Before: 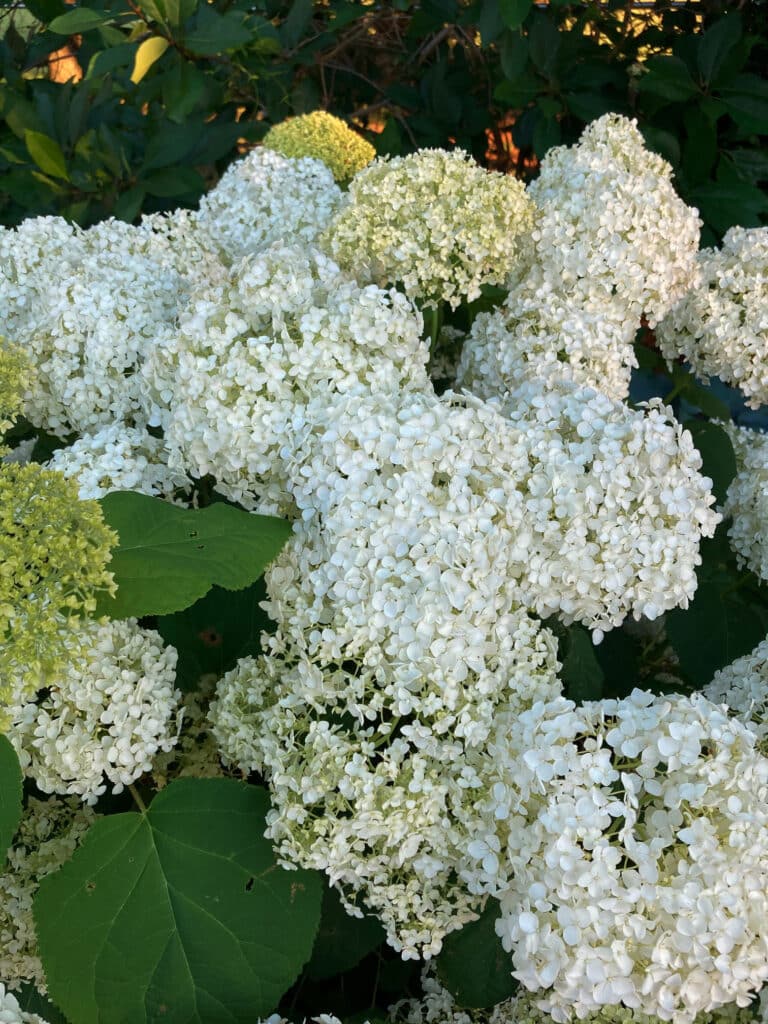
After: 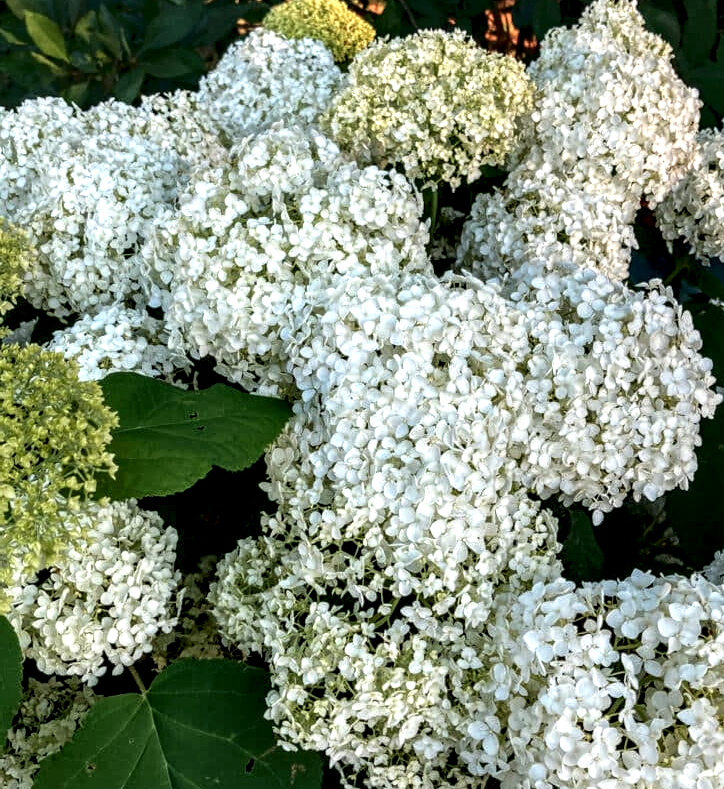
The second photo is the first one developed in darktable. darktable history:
shadows and highlights: shadows 62.66, white point adjustment 0.37, highlights -34.44, compress 83.82%
crop and rotate: angle 0.03°, top 11.643%, right 5.651%, bottom 11.189%
local contrast: detail 203%
